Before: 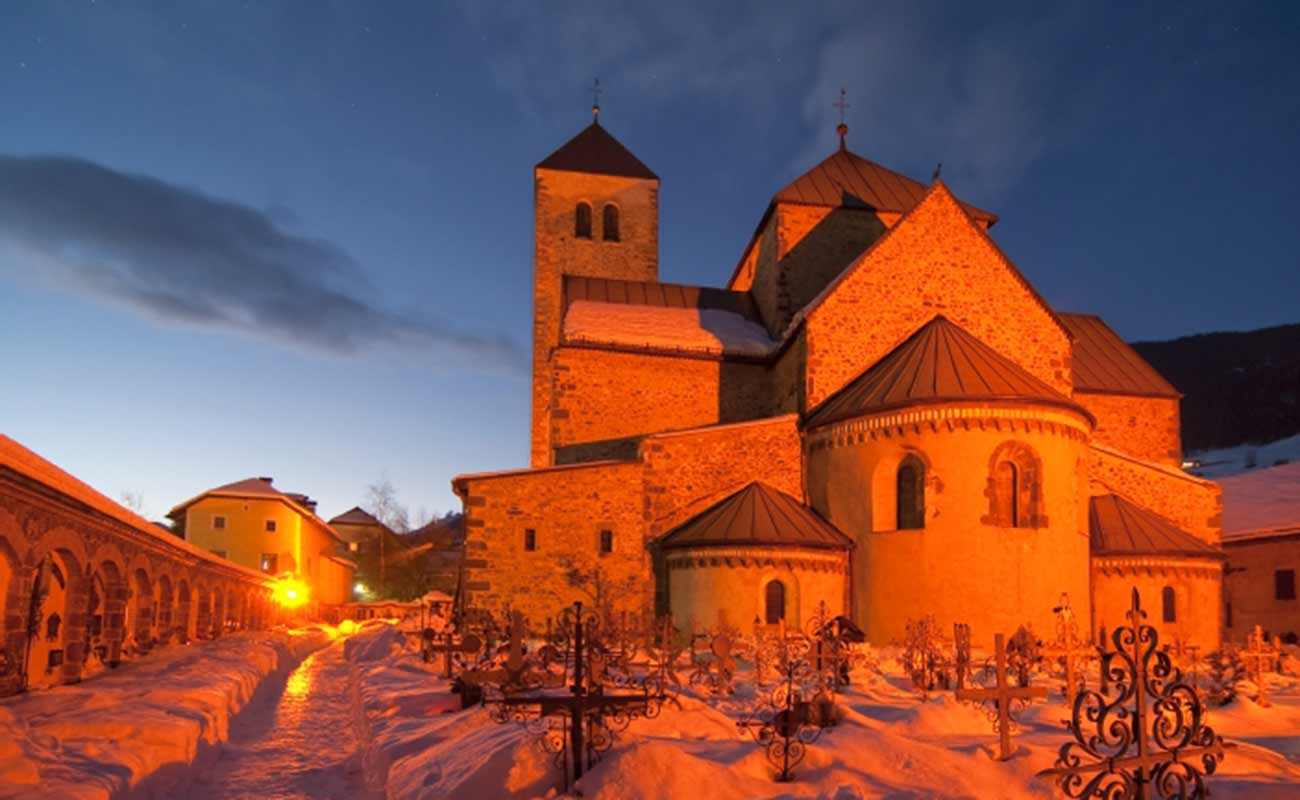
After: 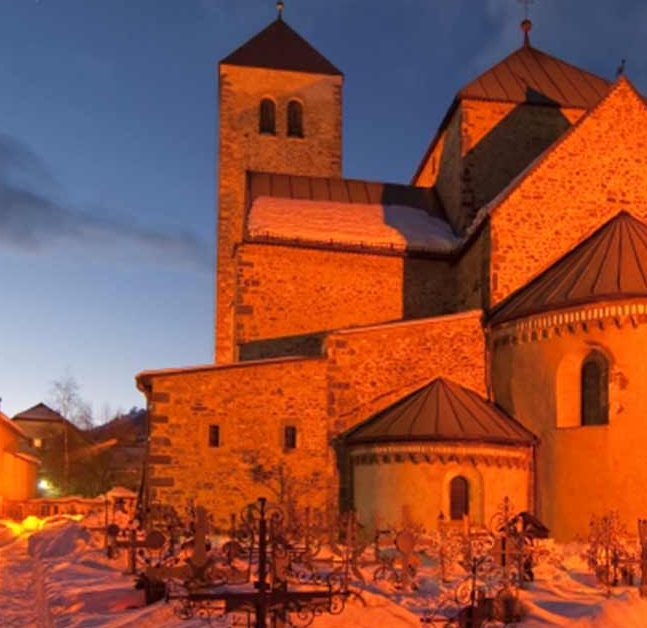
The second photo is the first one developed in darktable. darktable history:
crop and rotate: angle 0.014°, left 24.325%, top 13.035%, right 25.811%, bottom 8.31%
